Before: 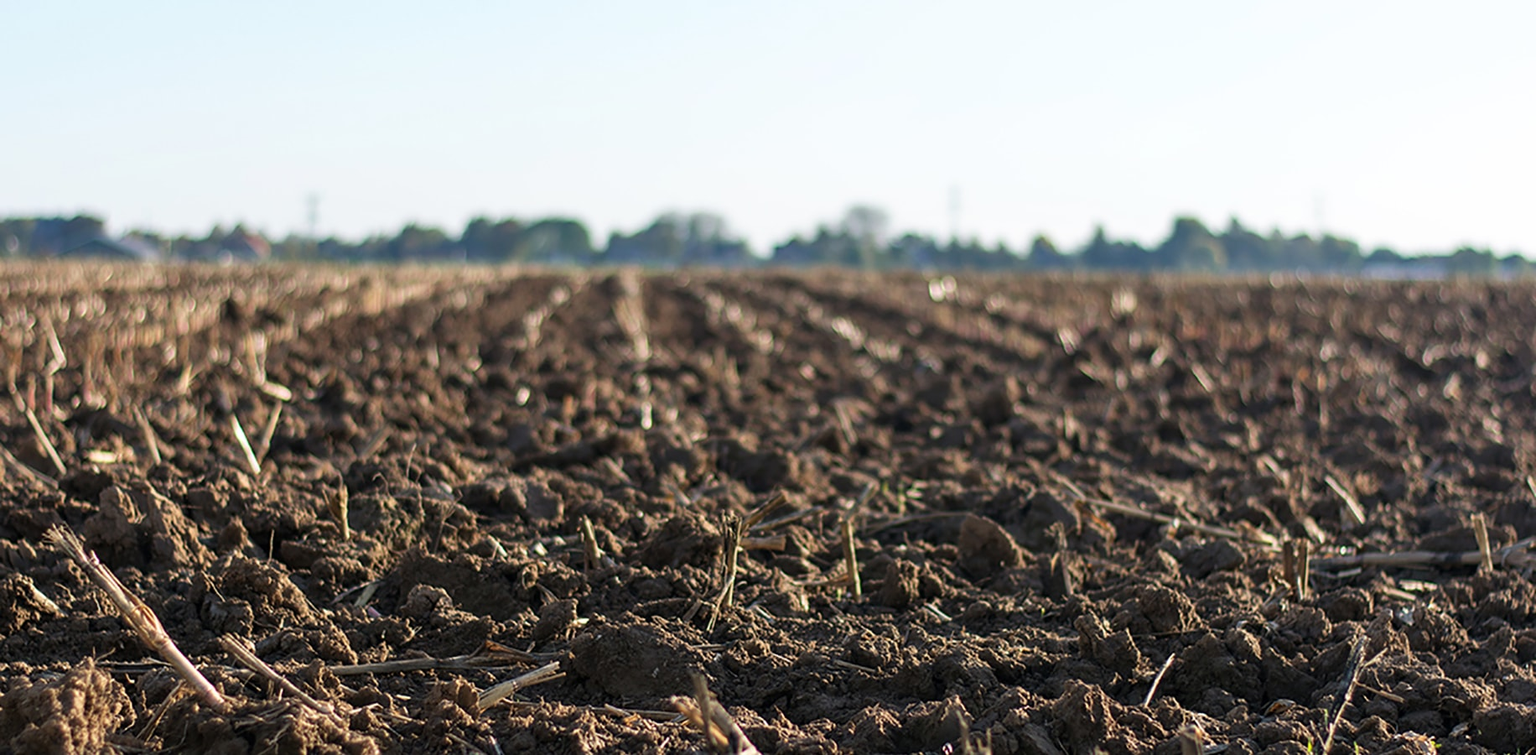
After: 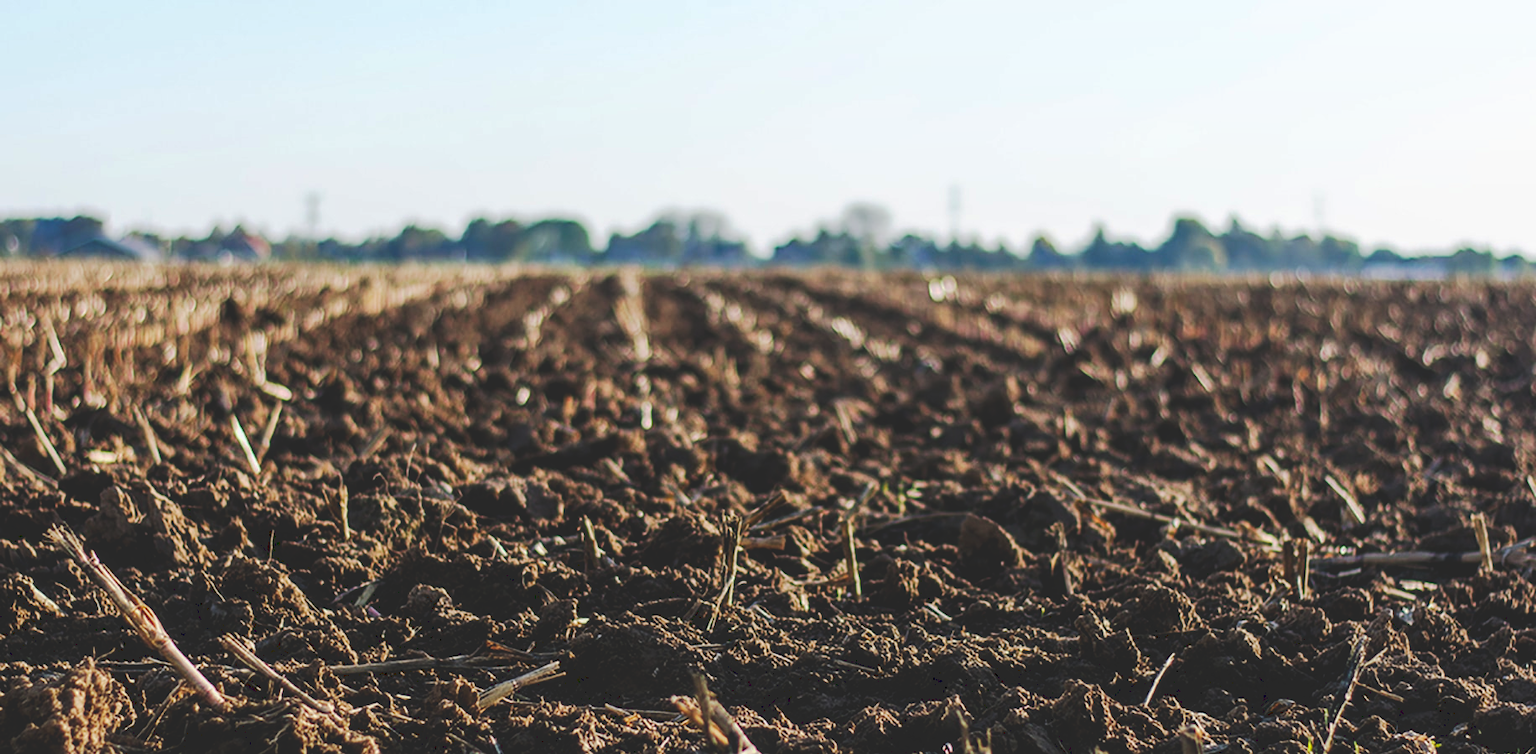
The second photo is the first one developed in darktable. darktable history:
tone curve: curves: ch0 [(0, 0) (0.003, 0.15) (0.011, 0.151) (0.025, 0.15) (0.044, 0.15) (0.069, 0.151) (0.1, 0.153) (0.136, 0.16) (0.177, 0.183) (0.224, 0.21) (0.277, 0.253) (0.335, 0.309) (0.399, 0.389) (0.468, 0.479) (0.543, 0.58) (0.623, 0.677) (0.709, 0.747) (0.801, 0.808) (0.898, 0.87) (1, 1)], preserve colors none
local contrast: detail 110%
